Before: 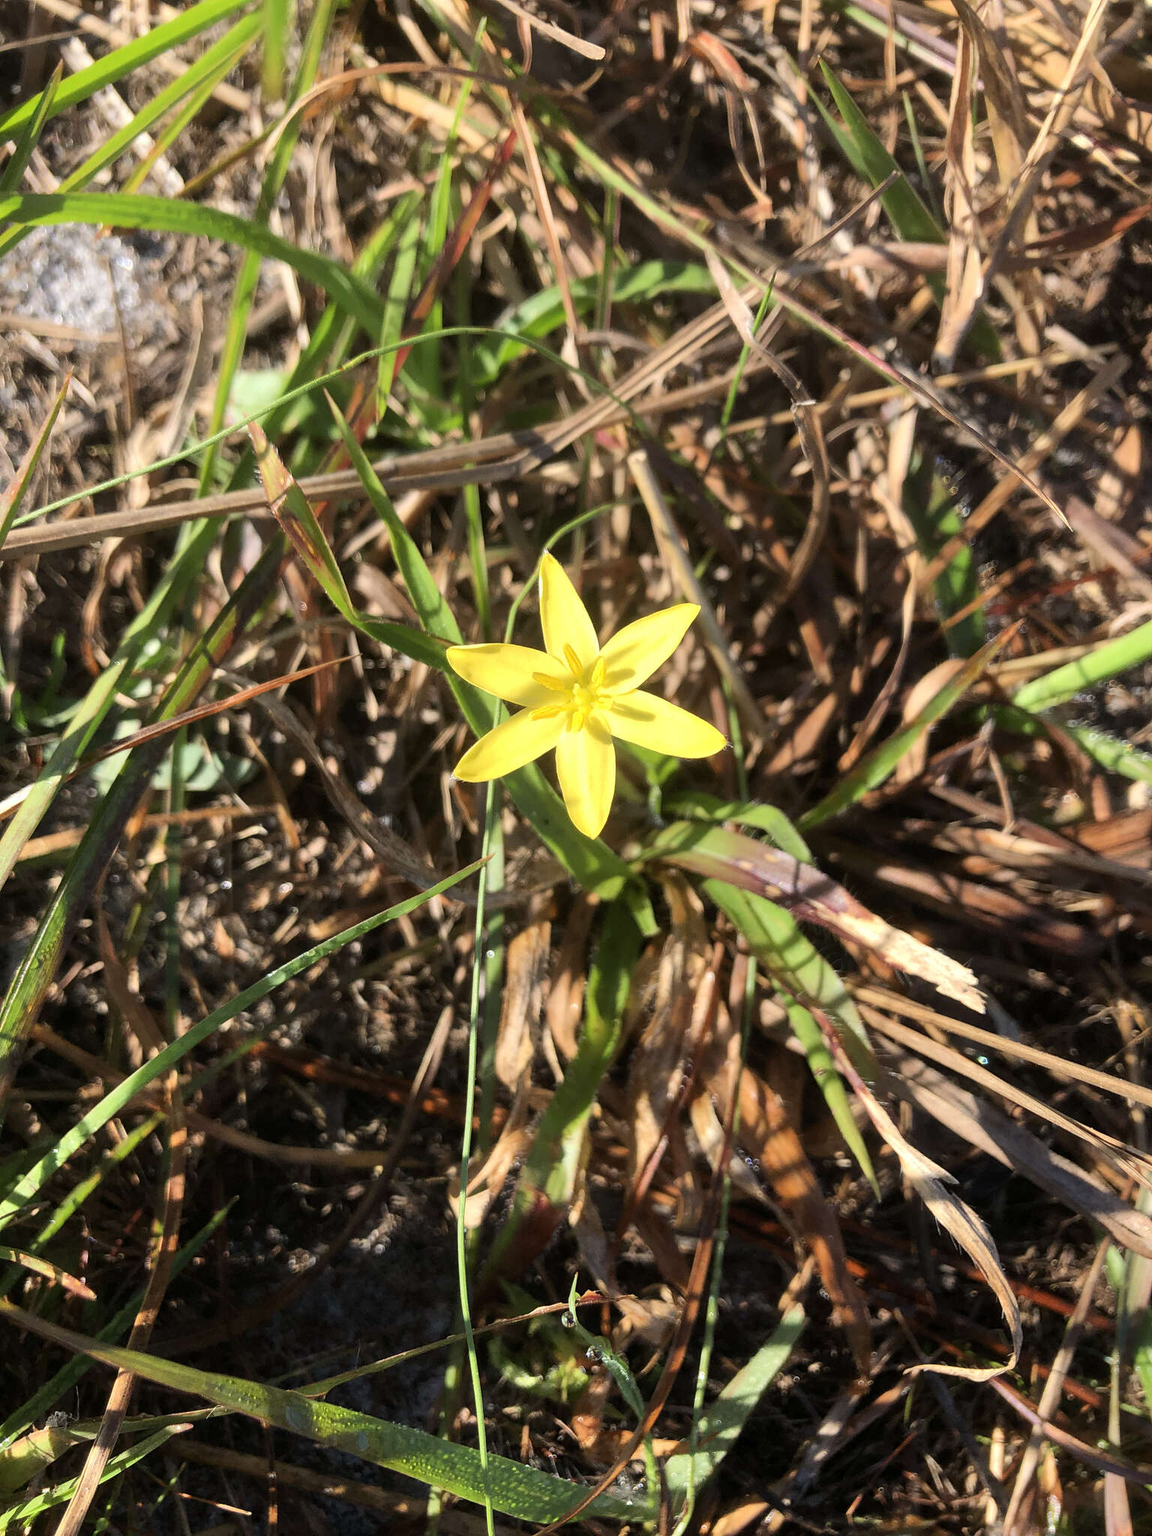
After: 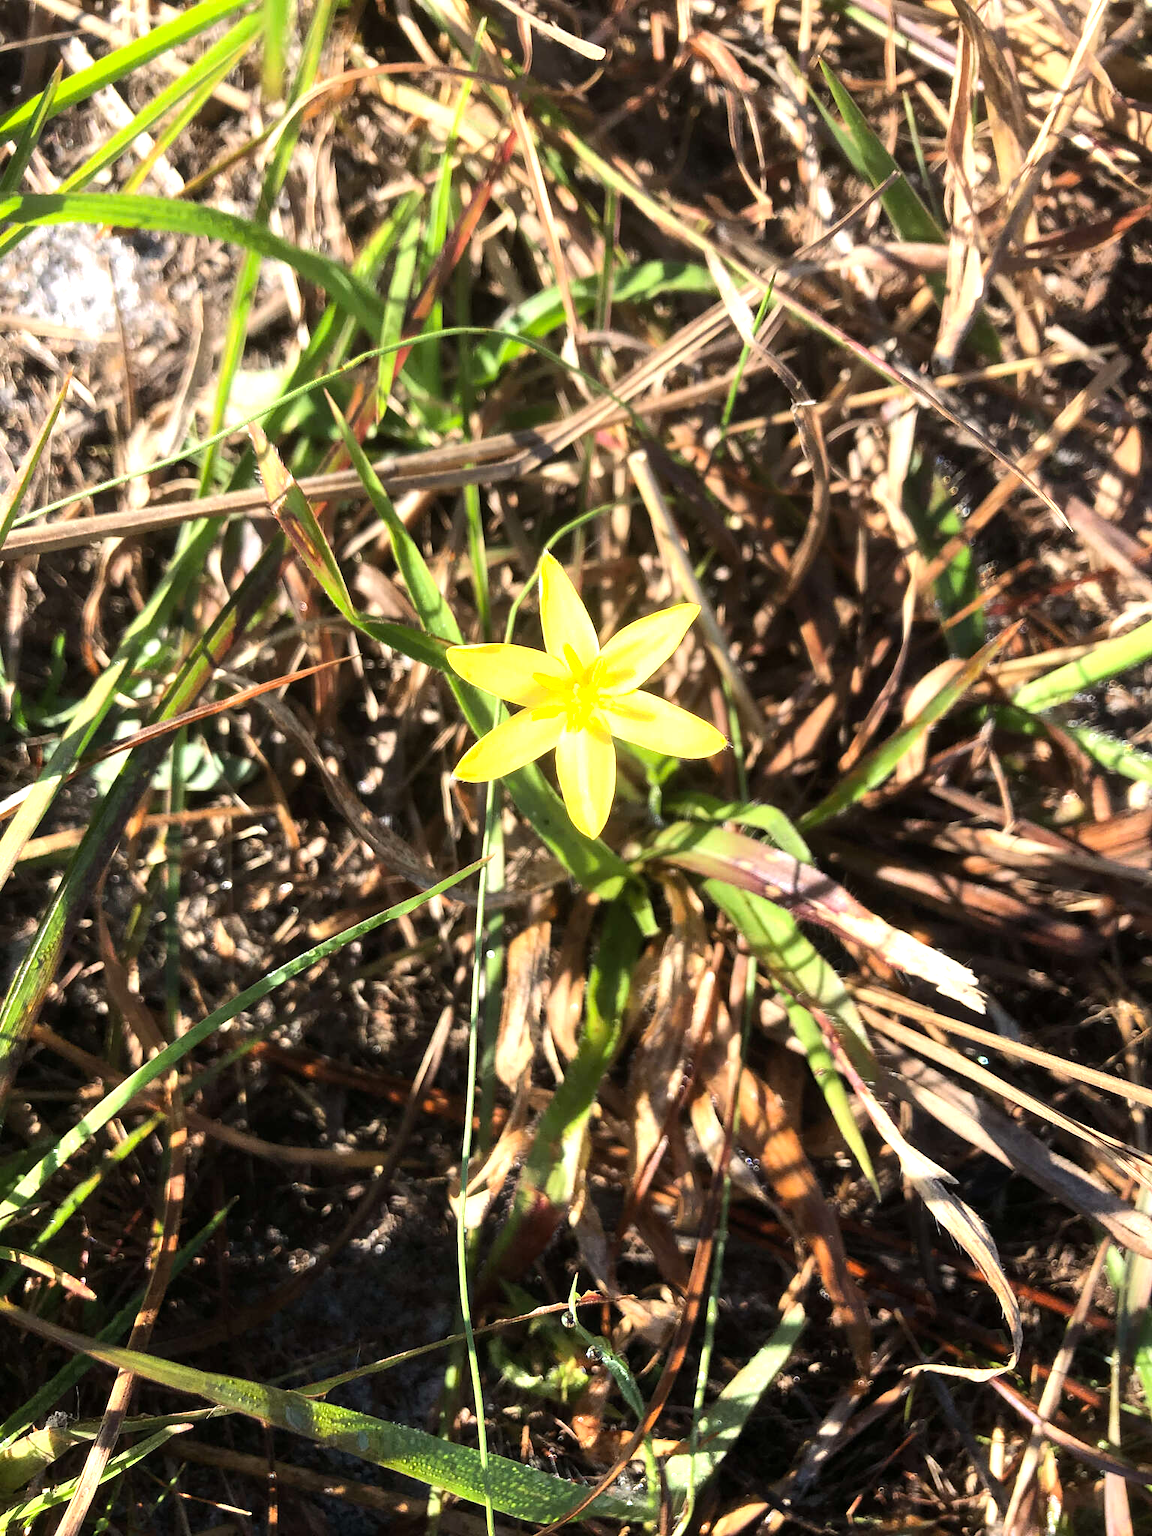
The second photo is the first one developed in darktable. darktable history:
contrast brightness saturation: saturation -0.1
tone equalizer: -8 EV -0.417 EV, -7 EV -0.389 EV, -6 EV -0.333 EV, -5 EV -0.222 EV, -3 EV 0.222 EV, -2 EV 0.333 EV, -1 EV 0.389 EV, +0 EV 0.417 EV, edges refinement/feathering 500, mask exposure compensation -1.57 EV, preserve details no
exposure: exposure 0.426 EV, compensate highlight preservation false
